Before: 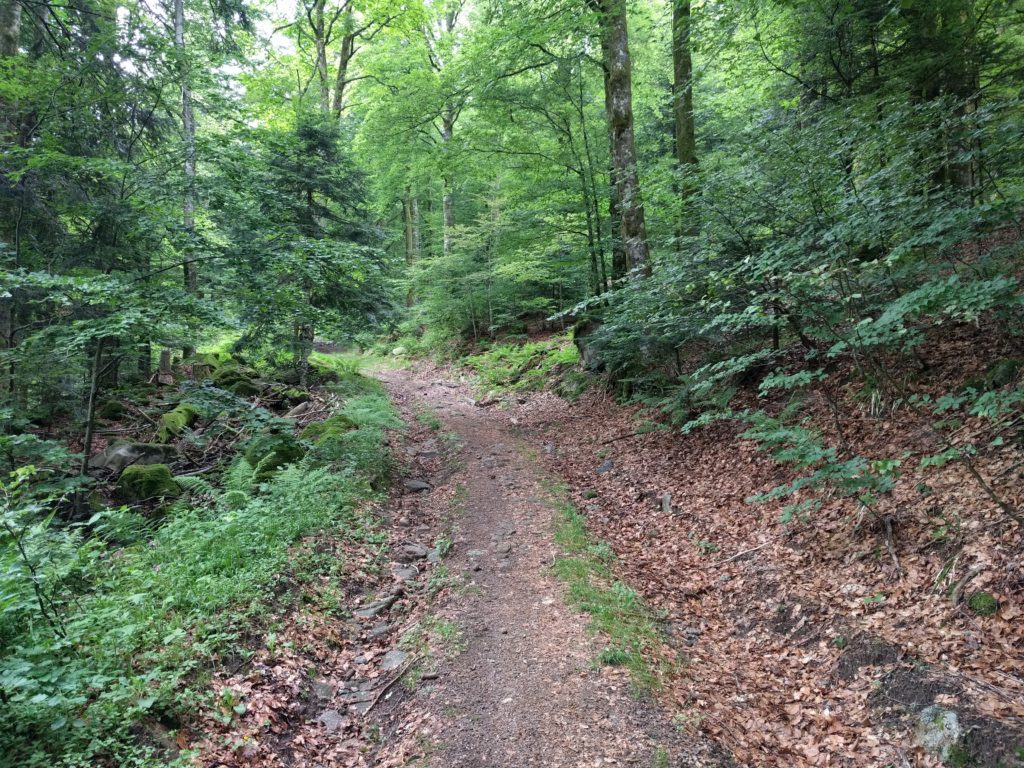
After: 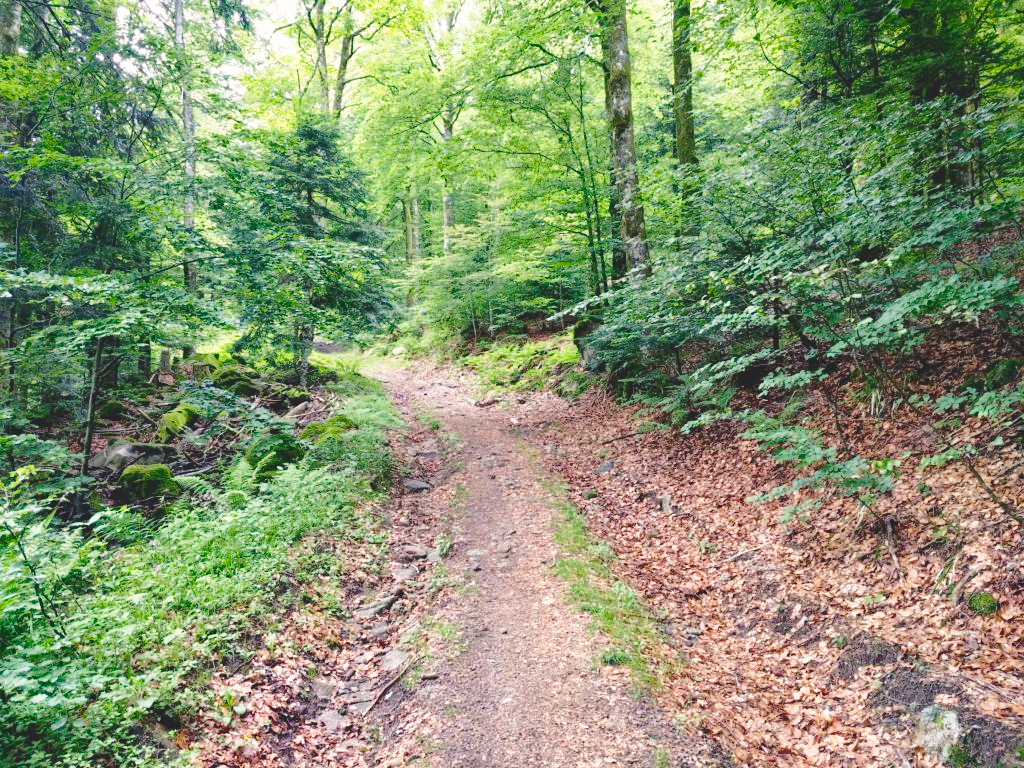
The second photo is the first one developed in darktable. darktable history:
base curve: curves: ch0 [(0, 0) (0.028, 0.03) (0.121, 0.232) (0.46, 0.748) (0.859, 0.968) (1, 1)], preserve colors none
color balance rgb: shadows lift › chroma 2%, shadows lift › hue 247.2°, power › chroma 0.3%, power › hue 25.2°, highlights gain › chroma 3%, highlights gain › hue 60°, global offset › luminance 2%, perceptual saturation grading › global saturation 20%, perceptual saturation grading › highlights -20%, perceptual saturation grading › shadows 30%
exposure: black level correction 0.009, compensate highlight preservation false
